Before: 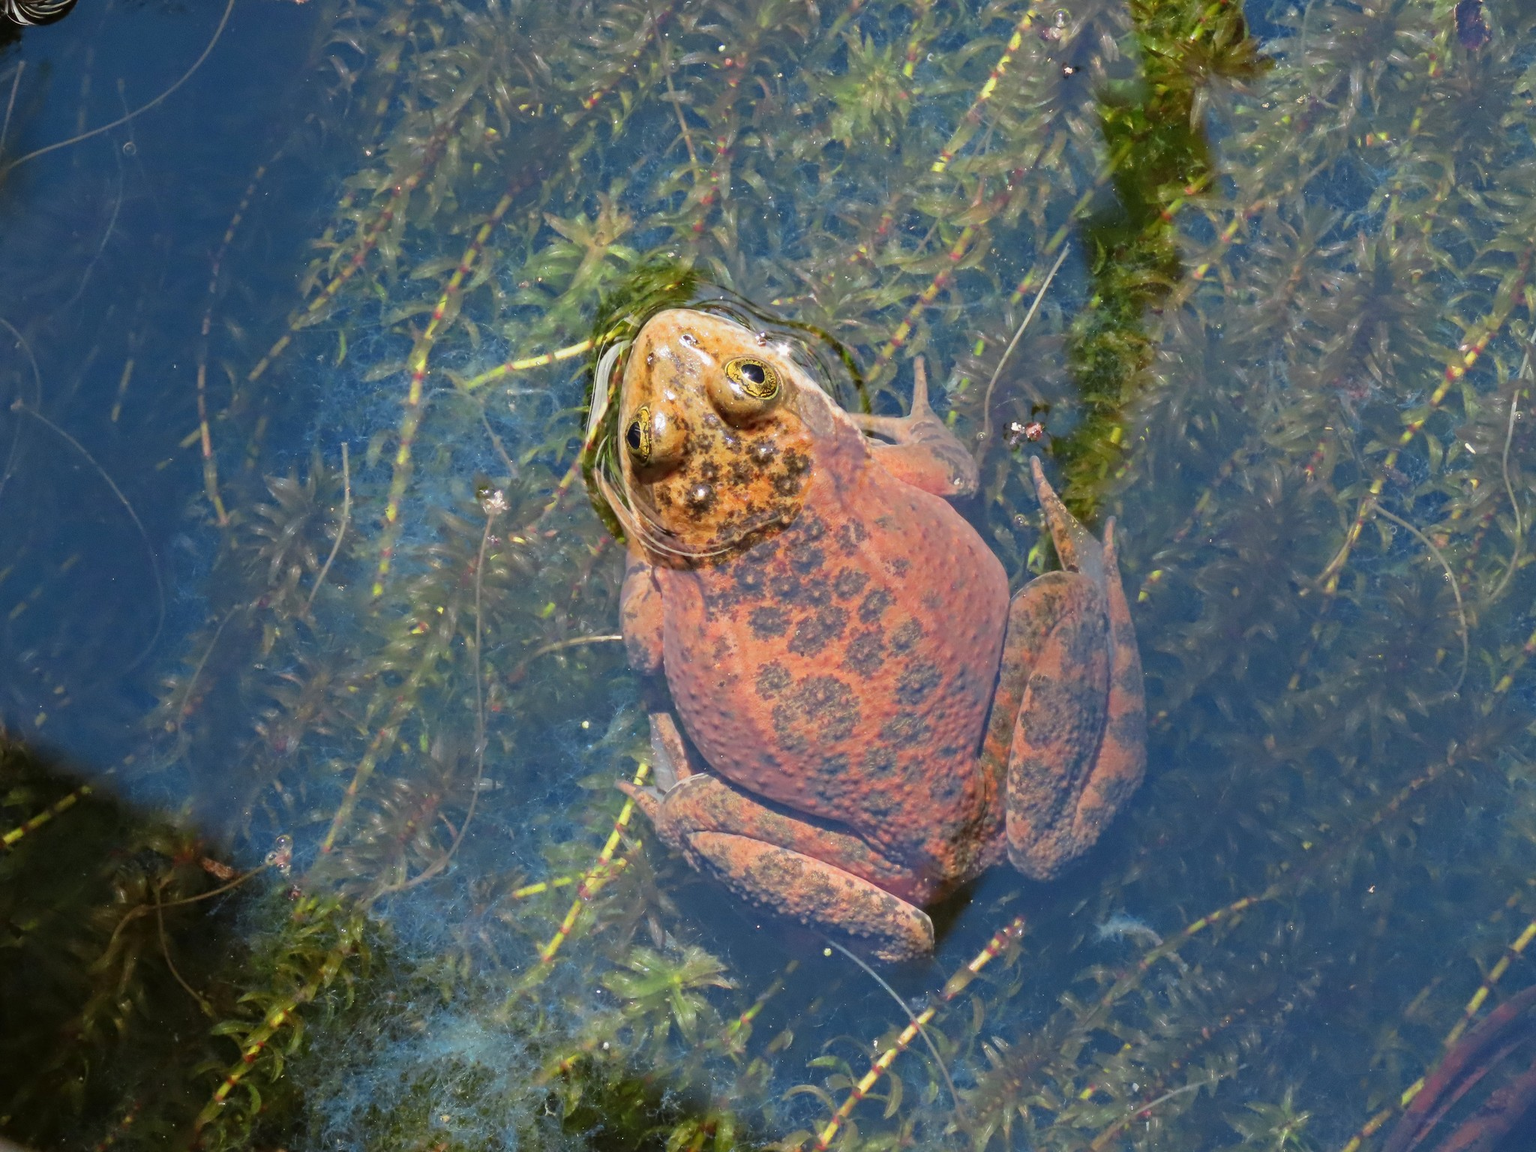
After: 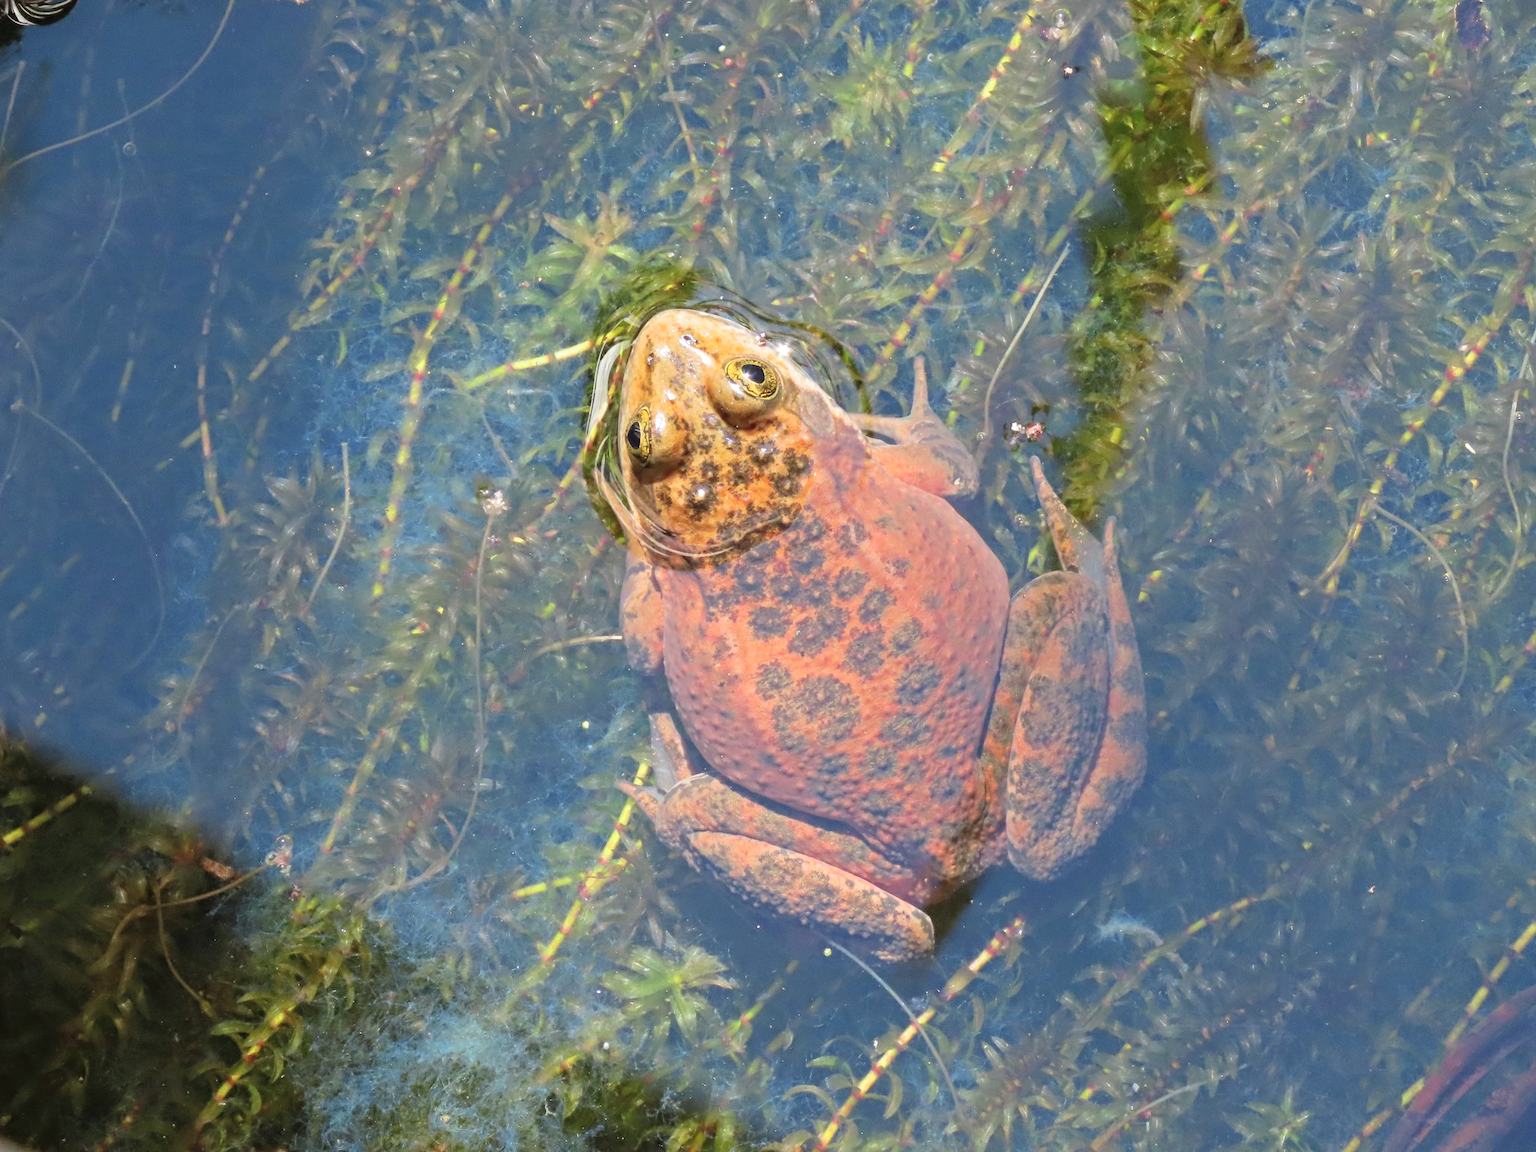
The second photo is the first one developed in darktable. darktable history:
contrast brightness saturation: brightness 0.13
exposure: black level correction 0.001, exposure 0.191 EV, compensate highlight preservation false
